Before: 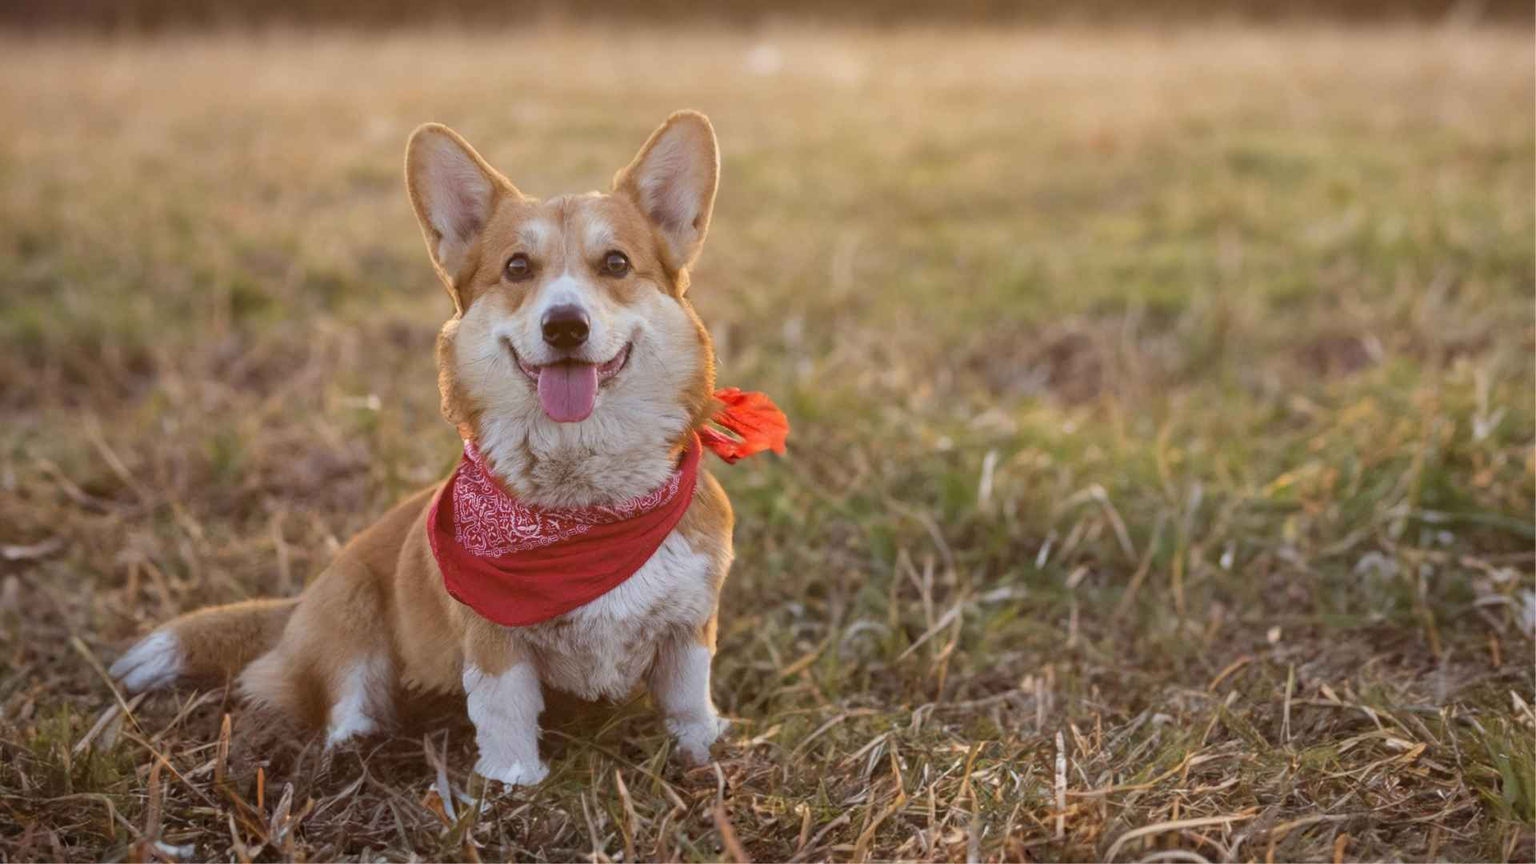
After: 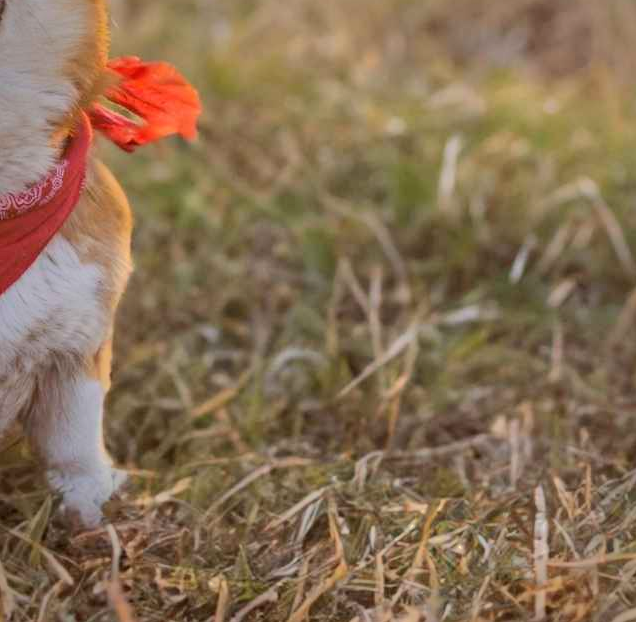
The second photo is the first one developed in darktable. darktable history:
exposure: exposure 0.176 EV, compensate exposure bias true, compensate highlight preservation false
shadows and highlights: shadows -19.53, highlights -73.24
crop: left 40.926%, top 39.645%, right 25.932%, bottom 2.679%
